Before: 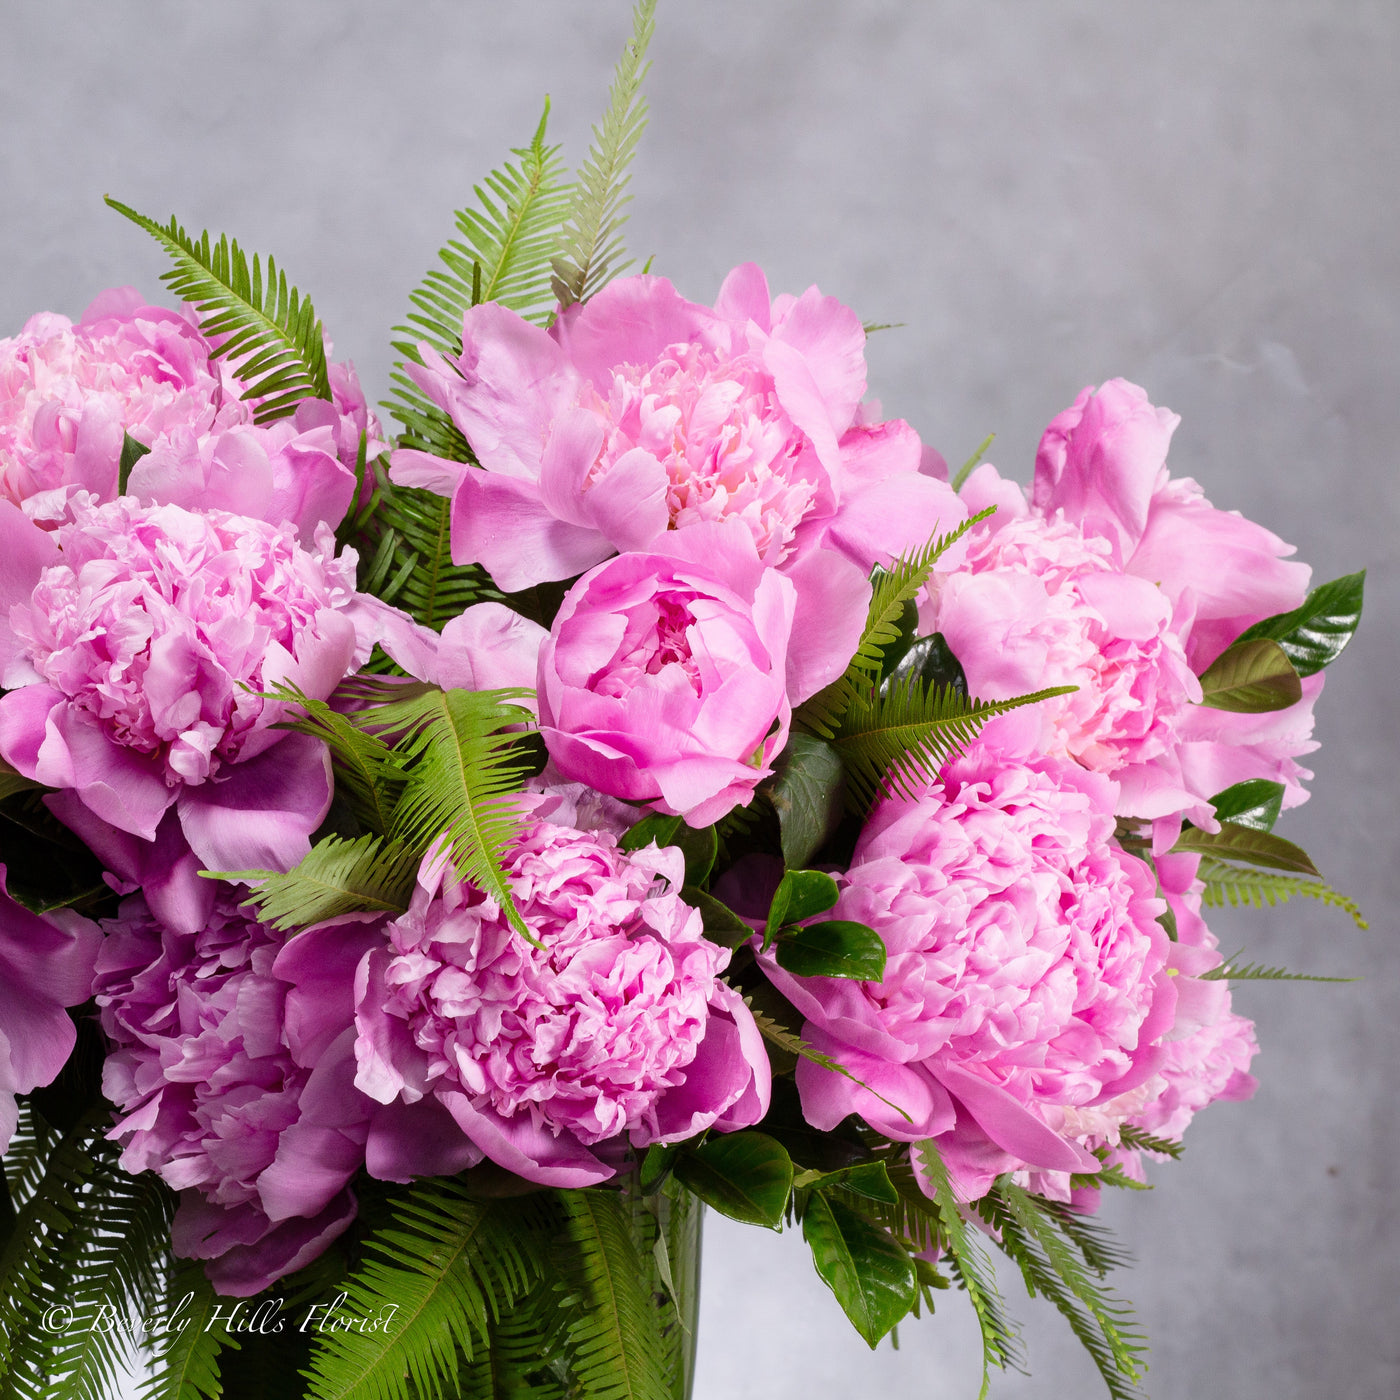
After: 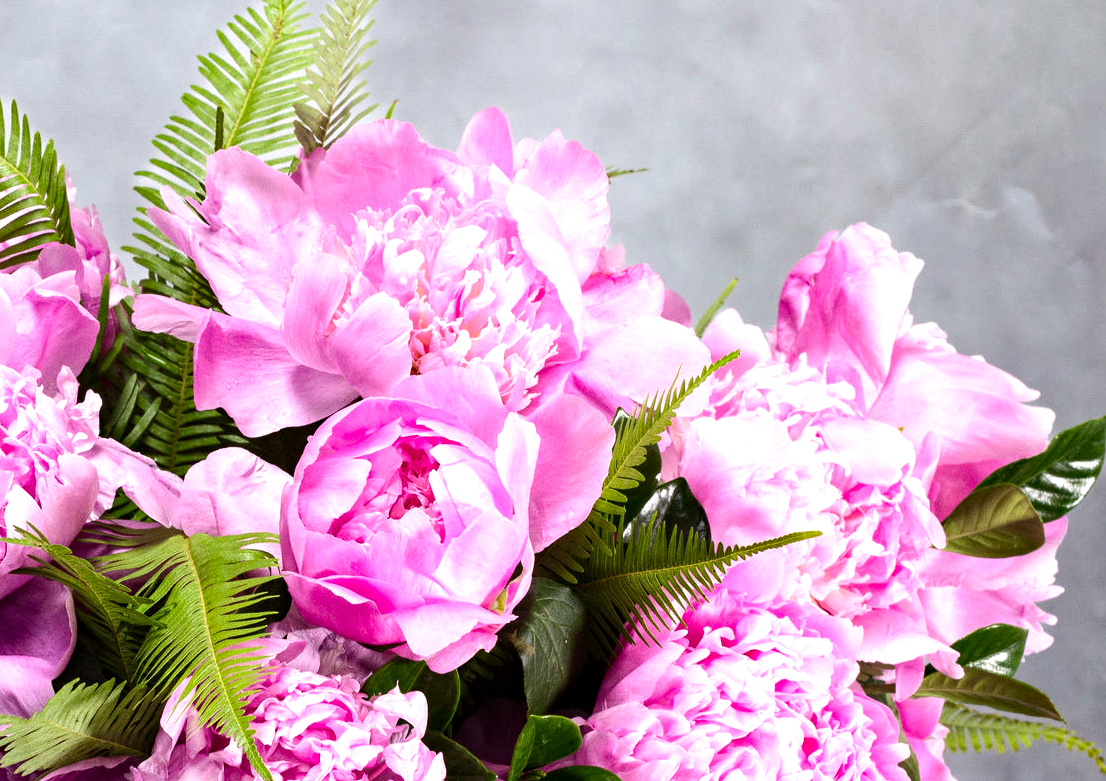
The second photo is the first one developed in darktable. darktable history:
local contrast: highlights 100%, shadows 97%, detail 119%, midtone range 0.2
crop: left 18.419%, top 11.121%, right 2.57%, bottom 33.093%
tone equalizer: -8 EV -0.72 EV, -7 EV -0.692 EV, -6 EV -0.567 EV, -5 EV -0.369 EV, -3 EV 0.394 EV, -2 EV 0.6 EV, -1 EV 0.688 EV, +0 EV 0.778 EV, edges refinement/feathering 500, mask exposure compensation -1.57 EV, preserve details no
haze removal: strength 0.244, distance 0.257, compatibility mode true, adaptive false
